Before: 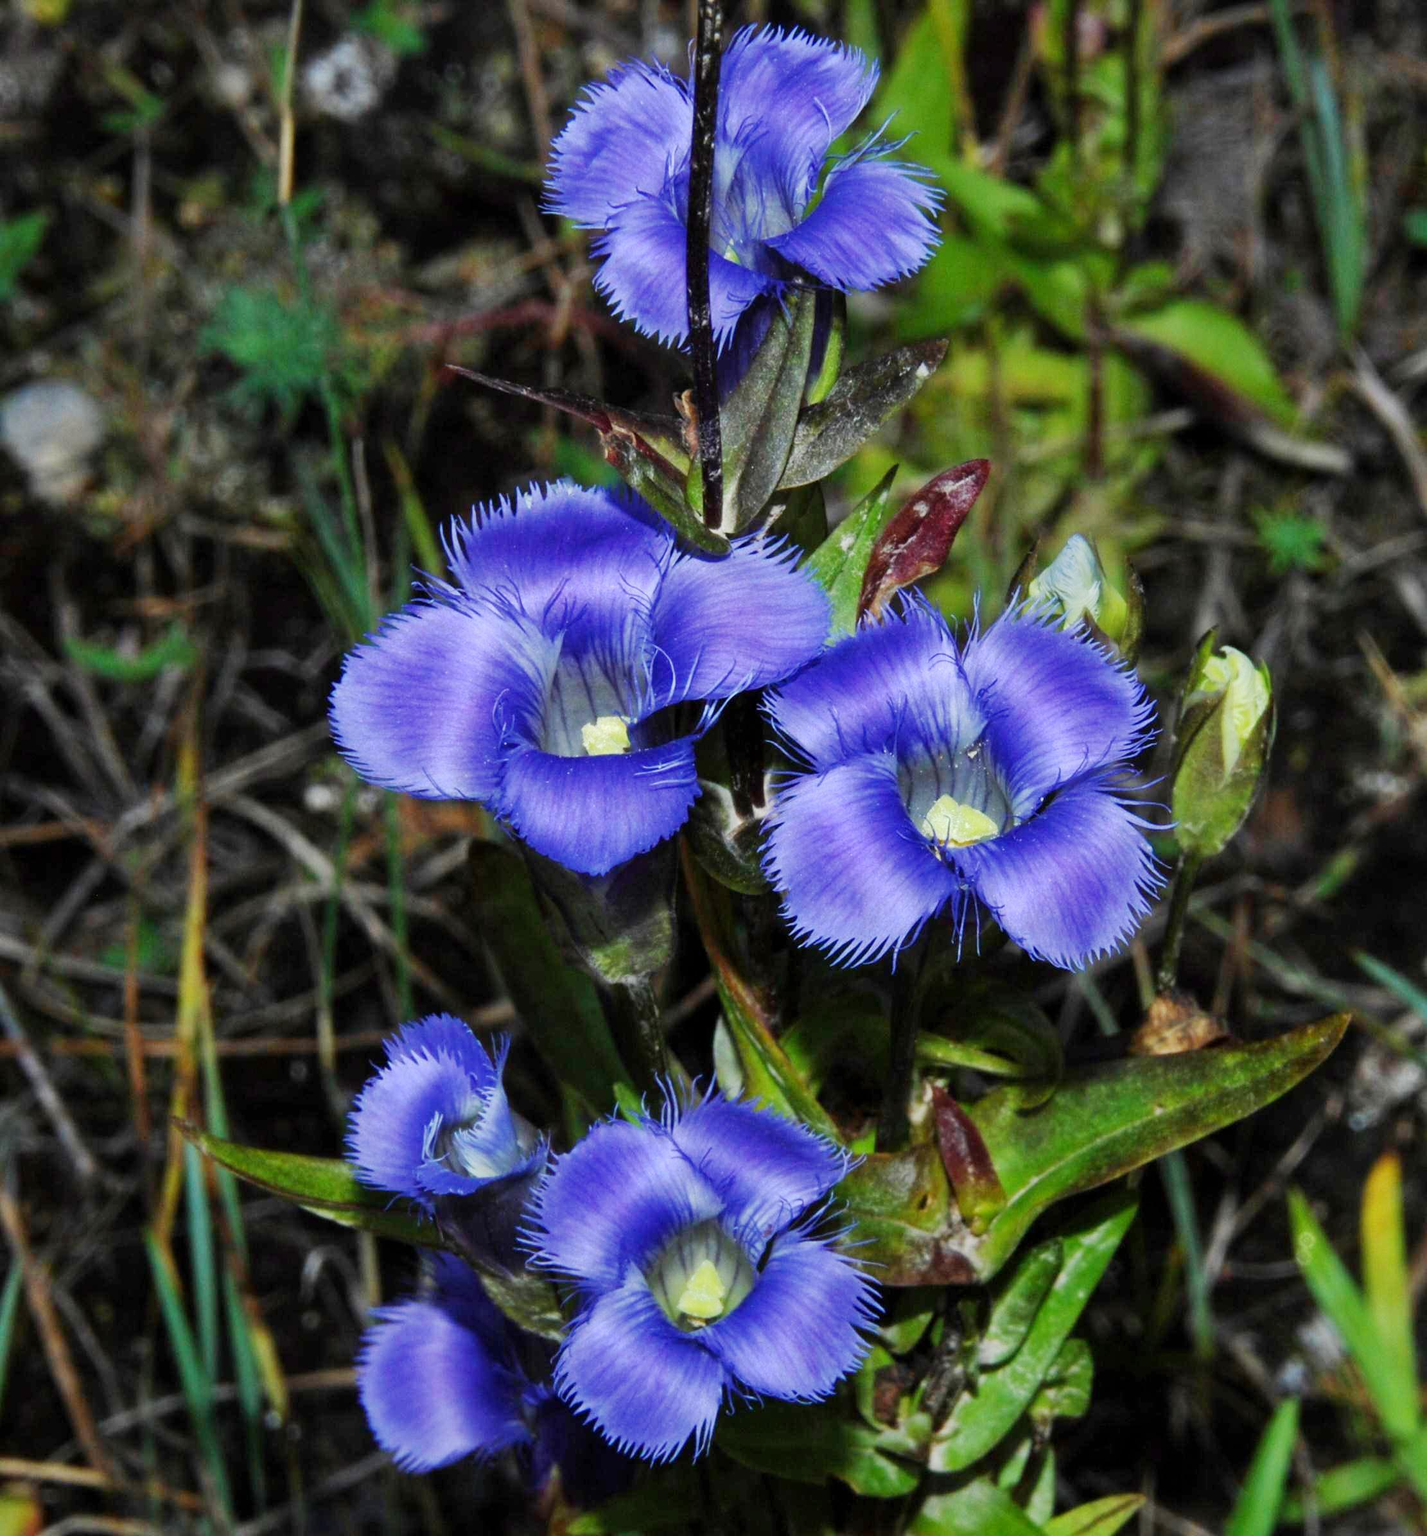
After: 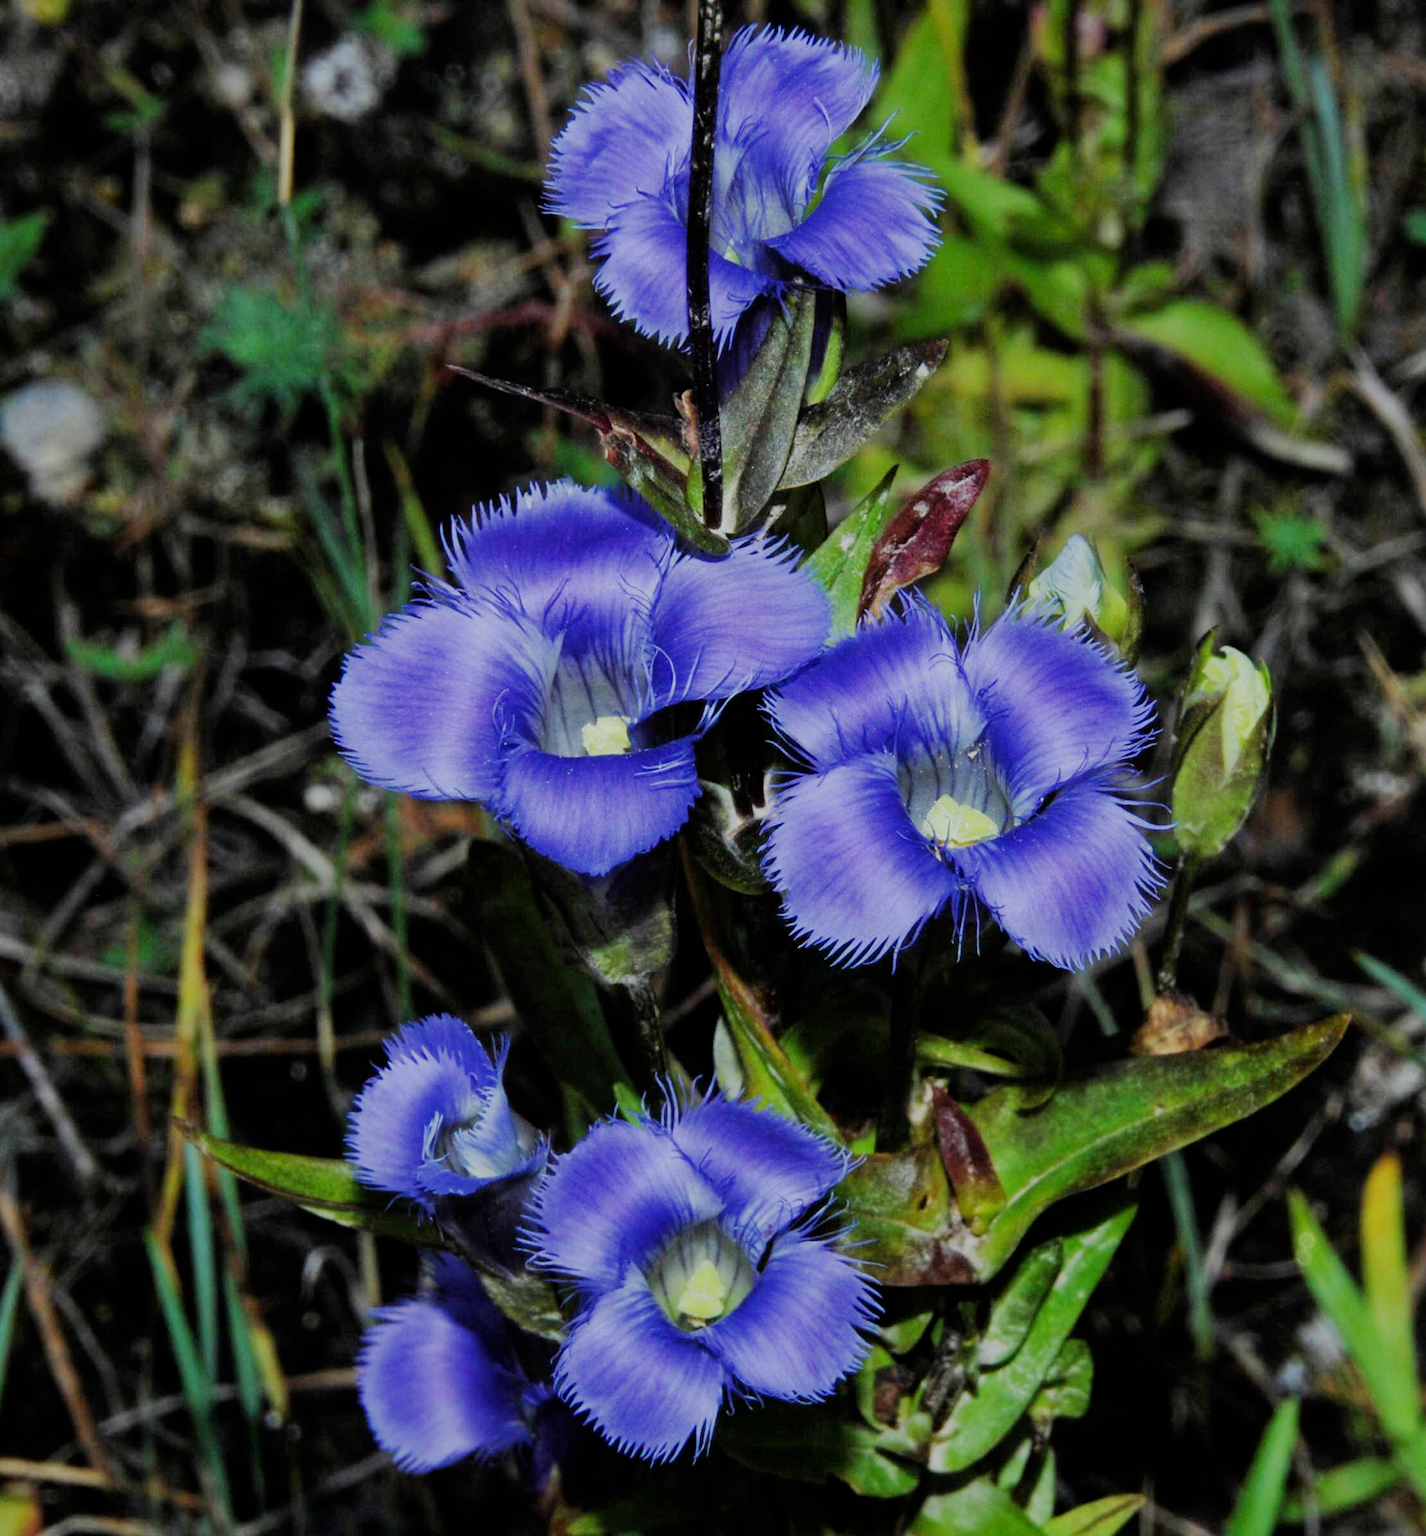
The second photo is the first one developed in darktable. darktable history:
filmic rgb: black relative exposure -7.65 EV, white relative exposure 4.56 EV, hardness 3.61
white balance: red 0.986, blue 1.01
